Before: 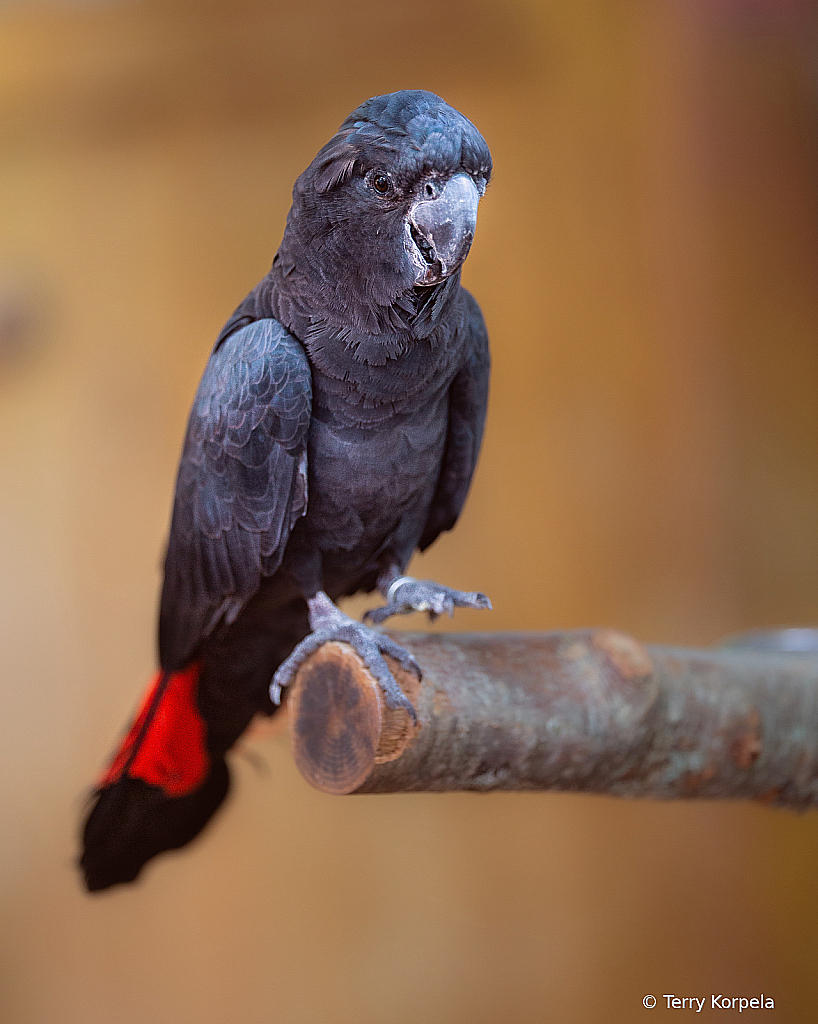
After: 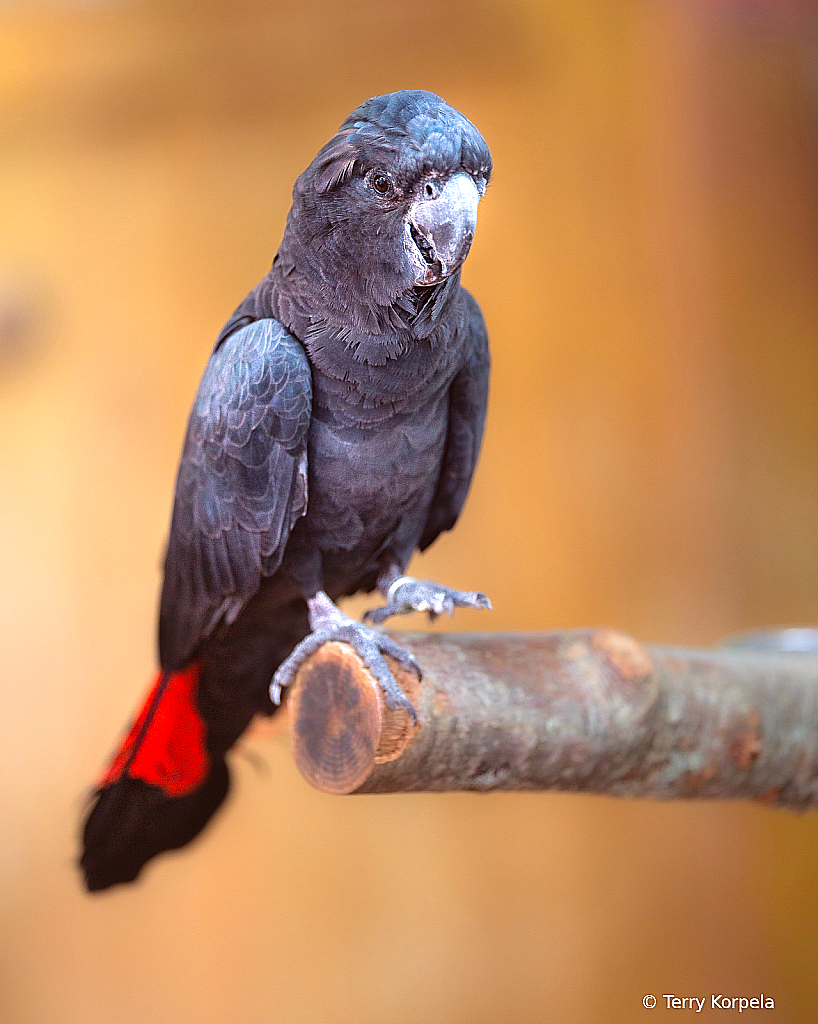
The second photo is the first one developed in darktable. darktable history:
exposure: black level correction 0, exposure 0.889 EV, compensate highlight preservation false
color balance rgb: highlights gain › chroma 2.011%, highlights gain › hue 73.48°, linear chroma grading › global chroma 3.645%, perceptual saturation grading › global saturation 0.734%, perceptual brilliance grading › global brilliance 1.781%, perceptual brilliance grading › highlights -3.558%, saturation formula JzAzBz (2021)
